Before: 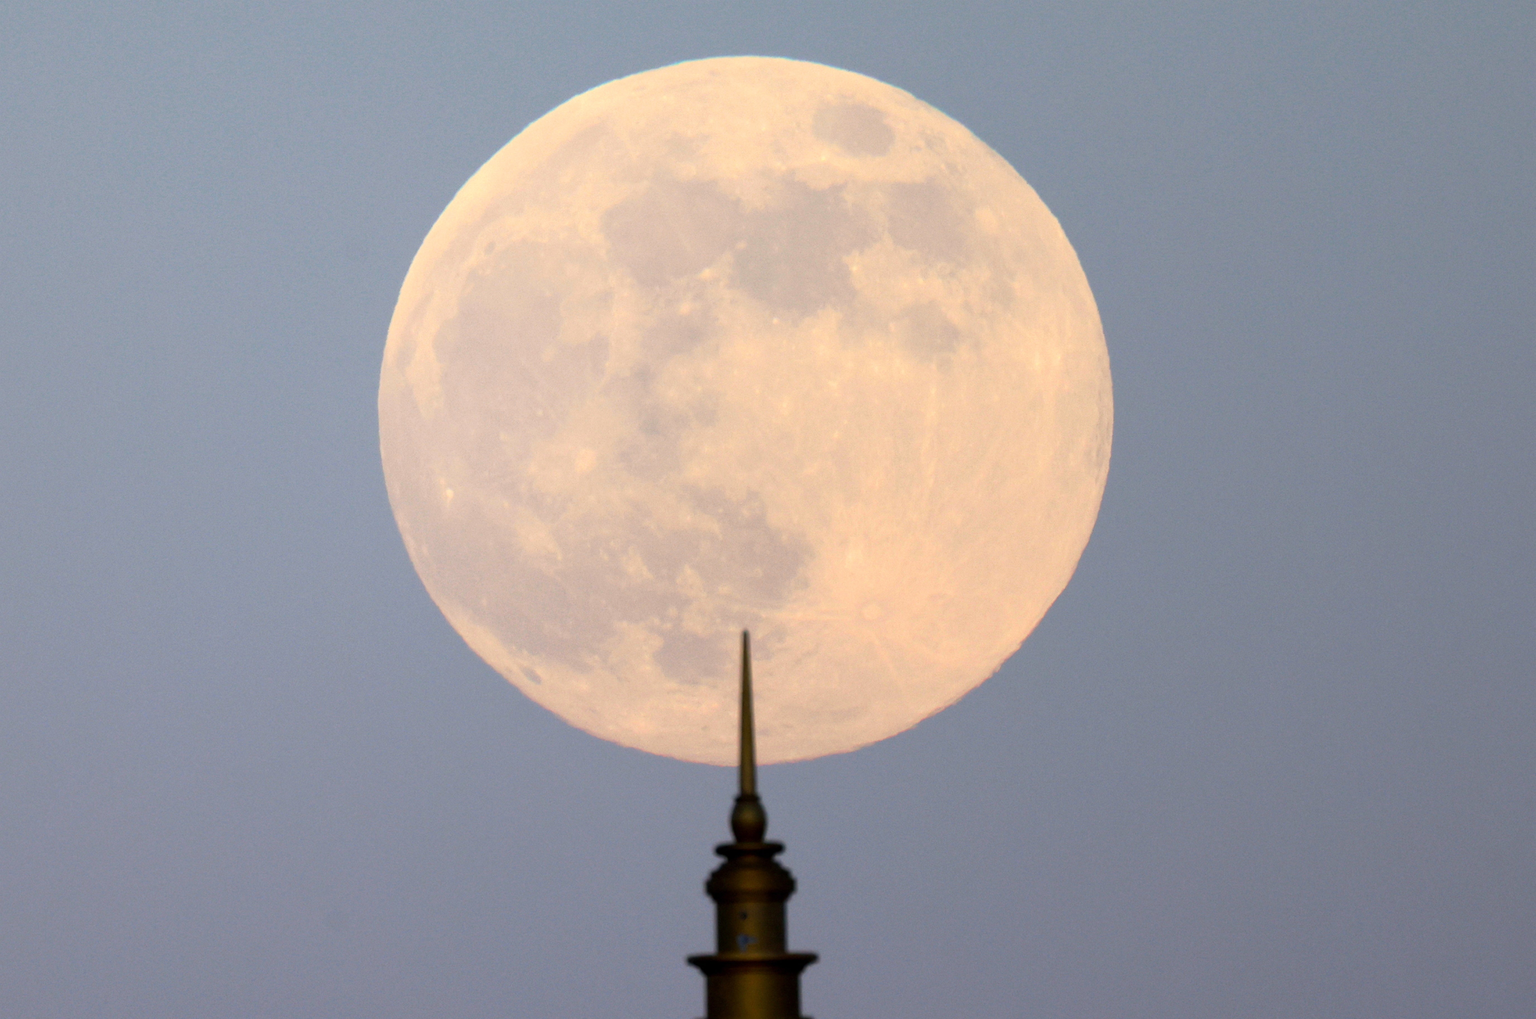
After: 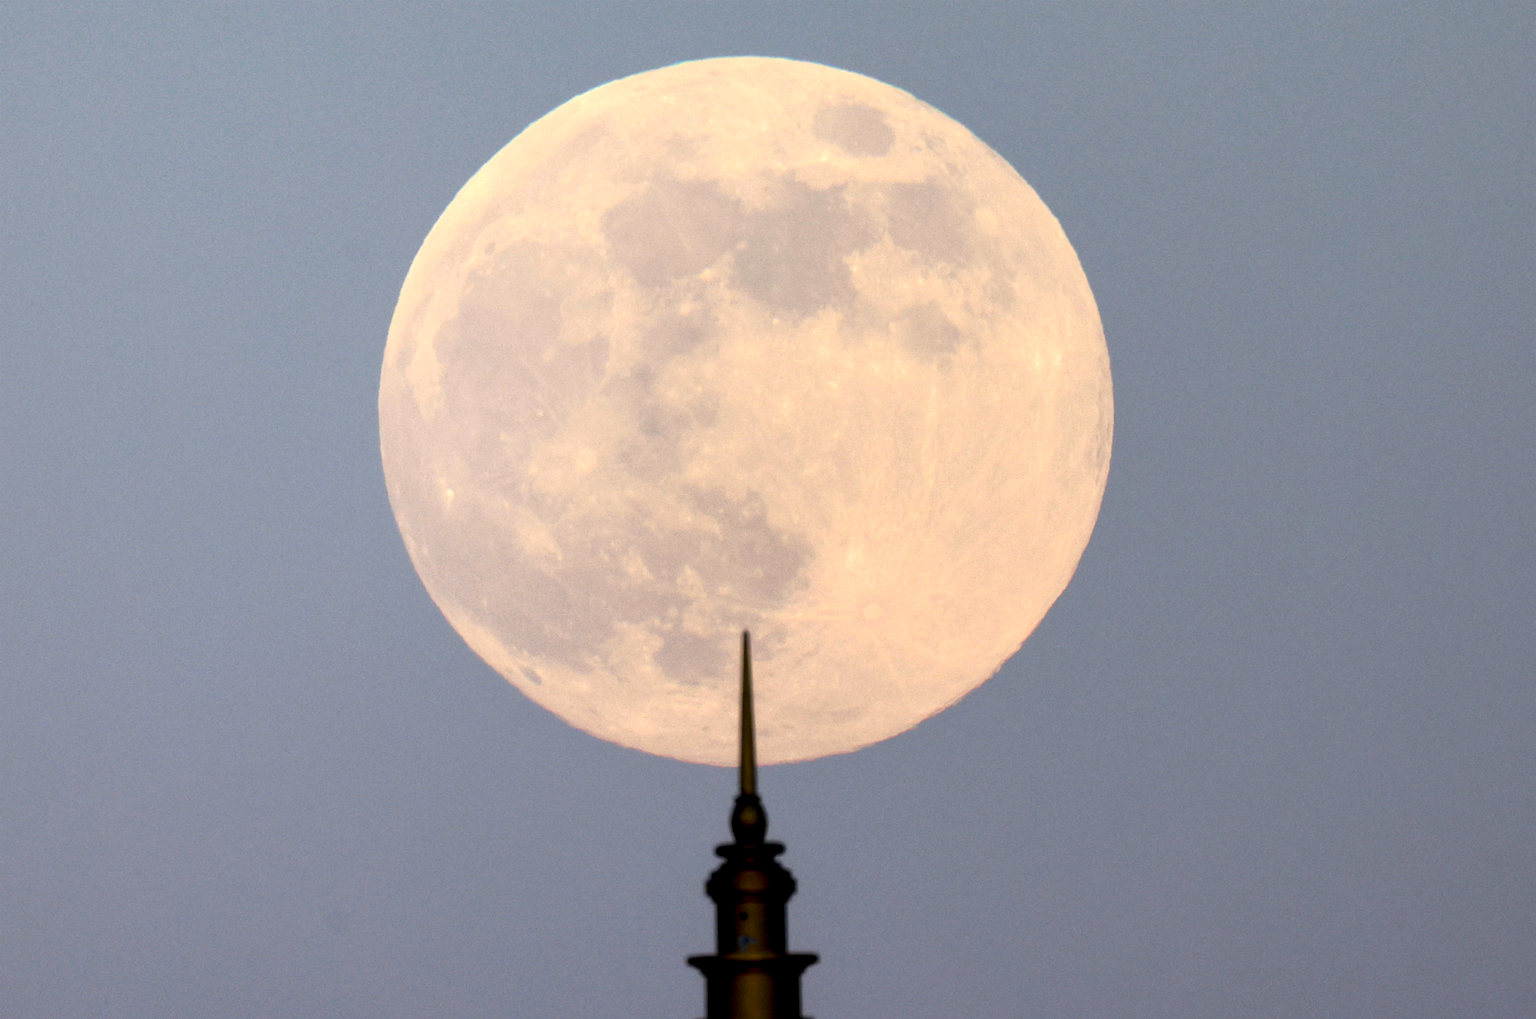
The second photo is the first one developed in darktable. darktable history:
local contrast: highlights 120%, shadows 143%, detail 139%, midtone range 0.256
